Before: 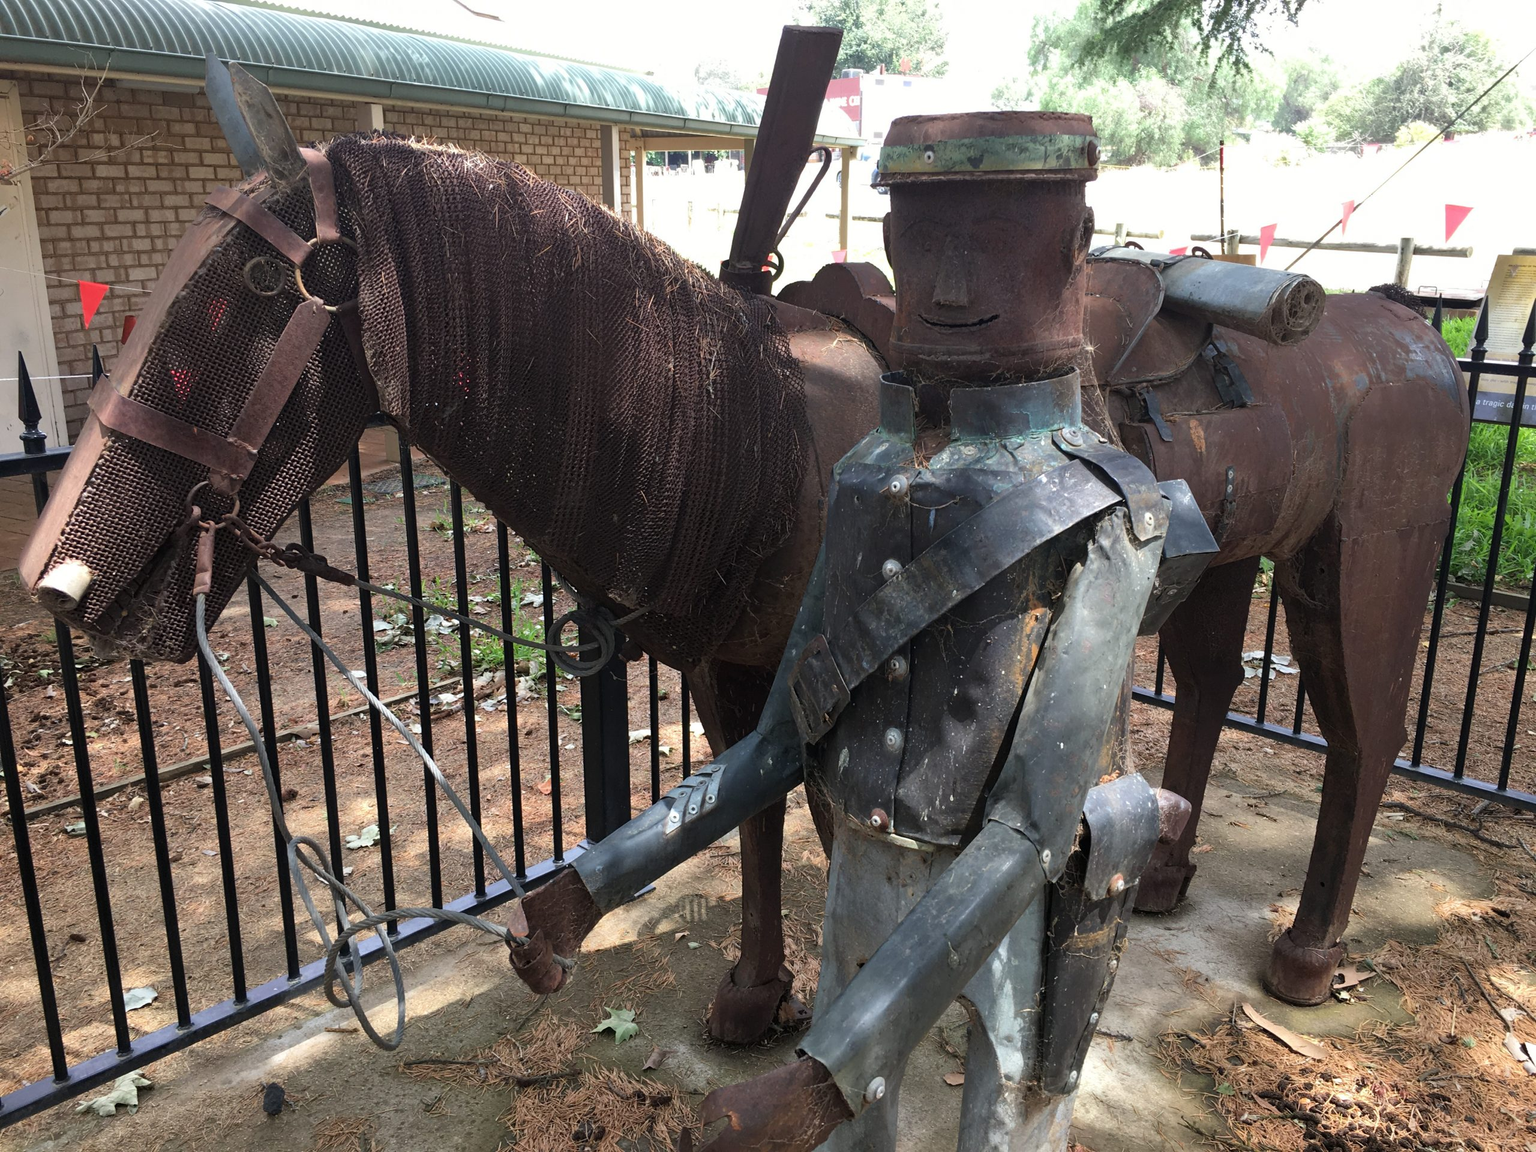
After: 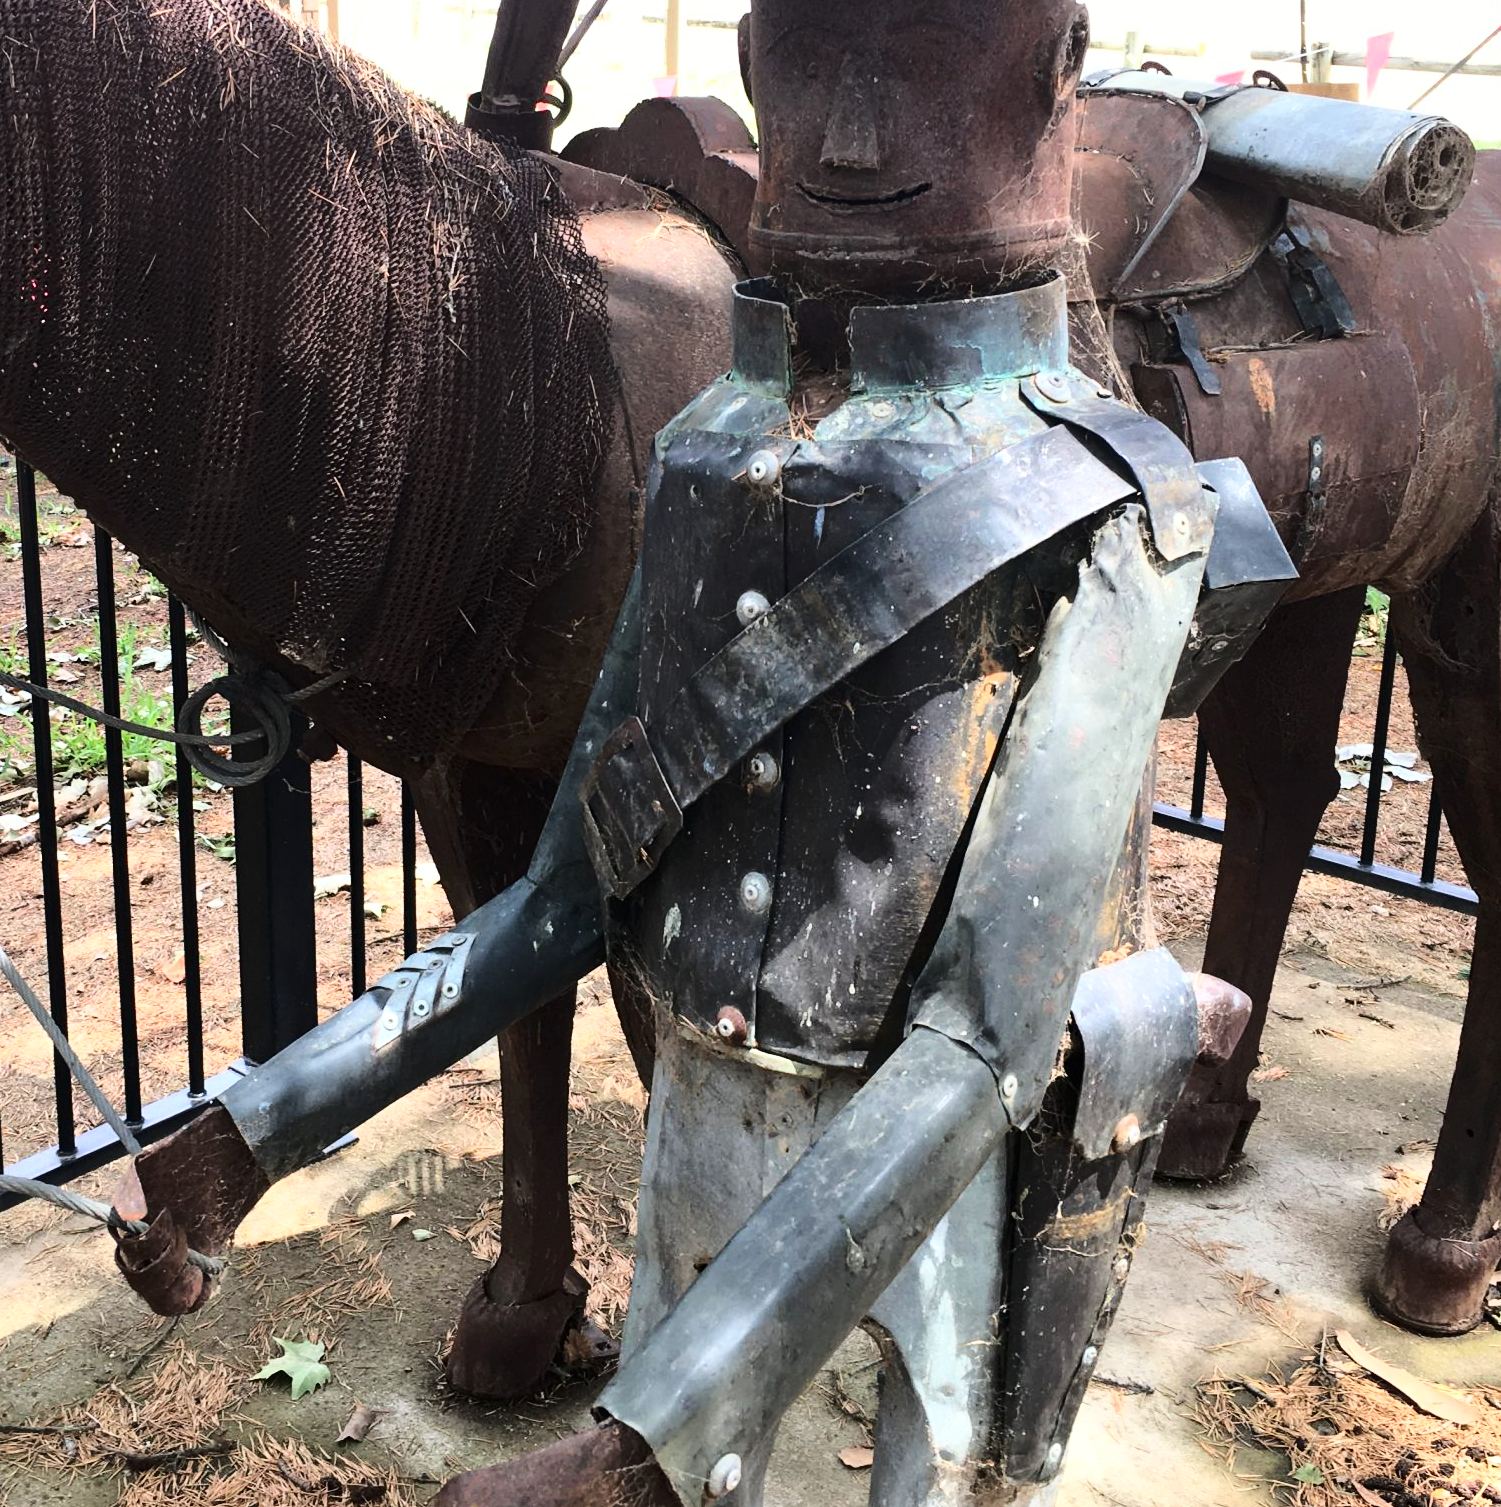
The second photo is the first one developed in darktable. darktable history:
base curve: curves: ch0 [(0, 0) (0.032, 0.037) (0.105, 0.228) (0.435, 0.76) (0.856, 0.983) (1, 1)]
crop and rotate: left 28.704%, top 17.768%, right 12.659%, bottom 3.7%
contrast brightness saturation: contrast 0.137
